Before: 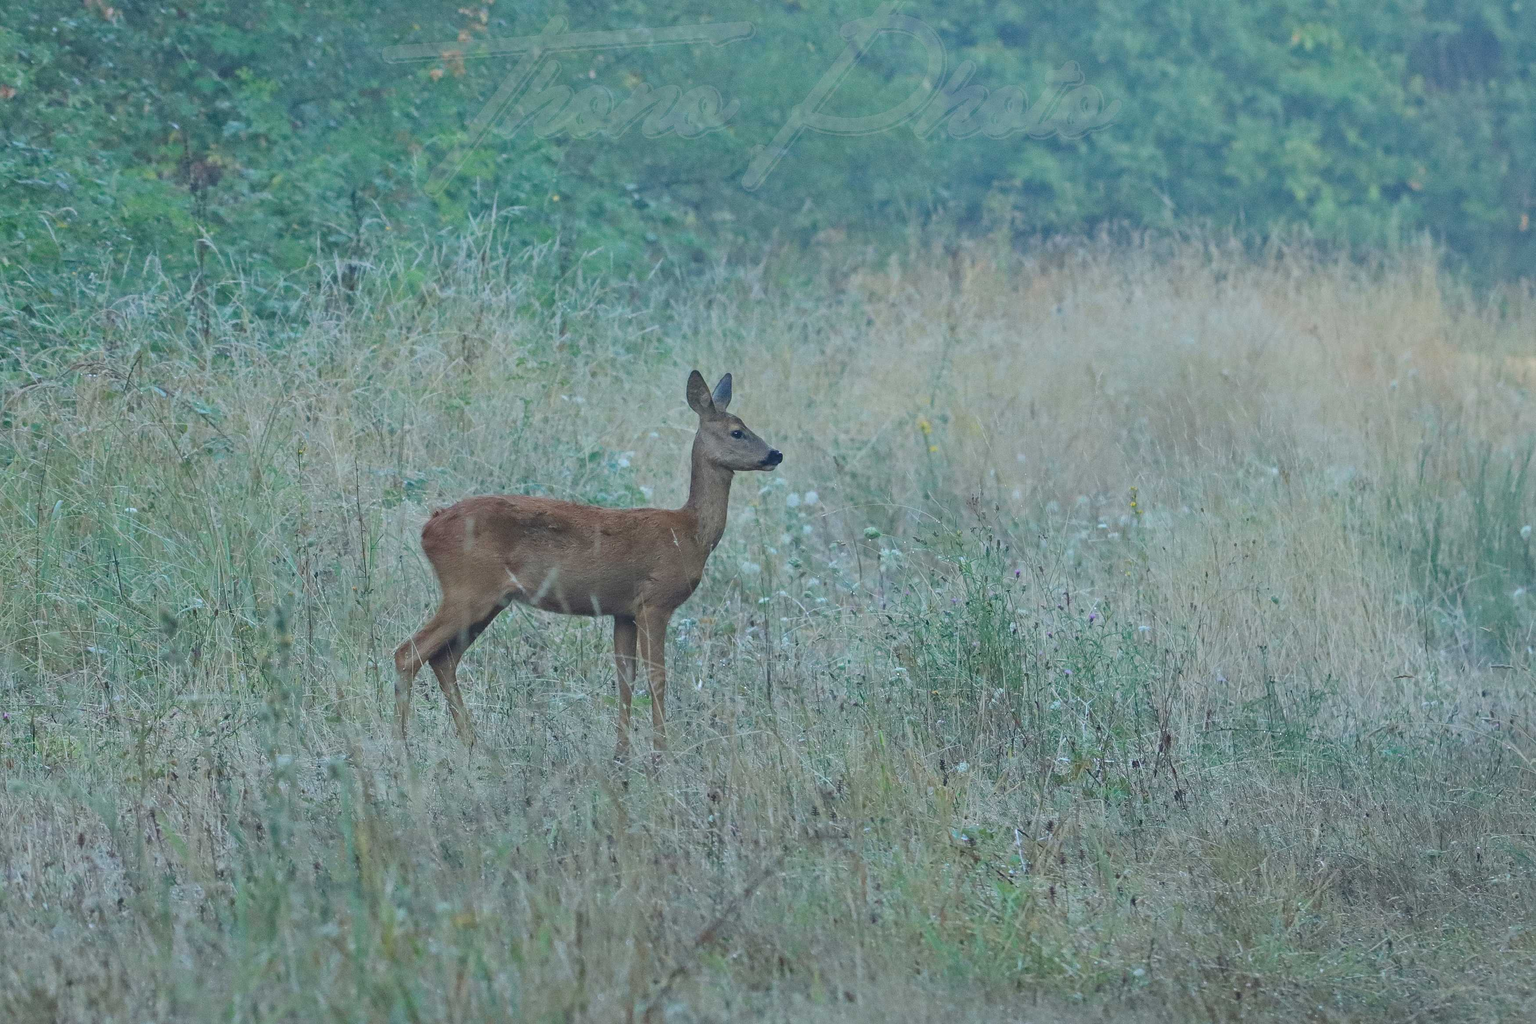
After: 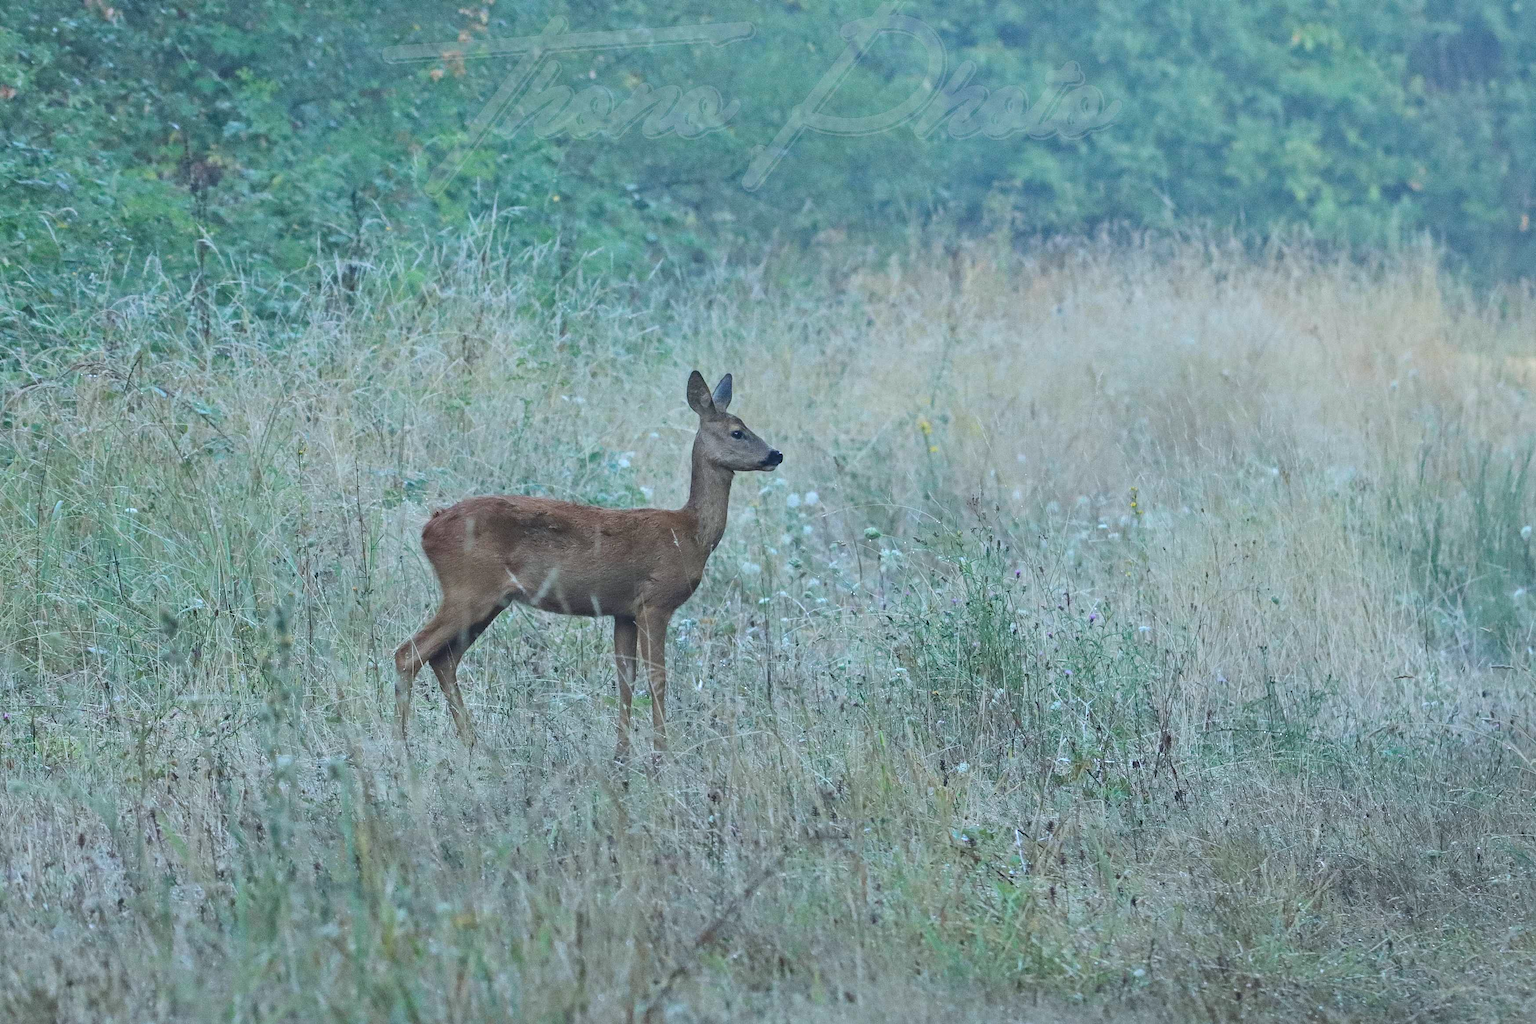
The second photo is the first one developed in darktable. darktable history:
tone equalizer: -8 EV -0.417 EV, -7 EV -0.389 EV, -6 EV -0.333 EV, -5 EV -0.222 EV, -3 EV 0.222 EV, -2 EV 0.333 EV, -1 EV 0.389 EV, +0 EV 0.417 EV, edges refinement/feathering 500, mask exposure compensation -1.57 EV, preserve details no
rotate and perspective: crop left 0, crop top 0
white balance: red 0.98, blue 1.034
